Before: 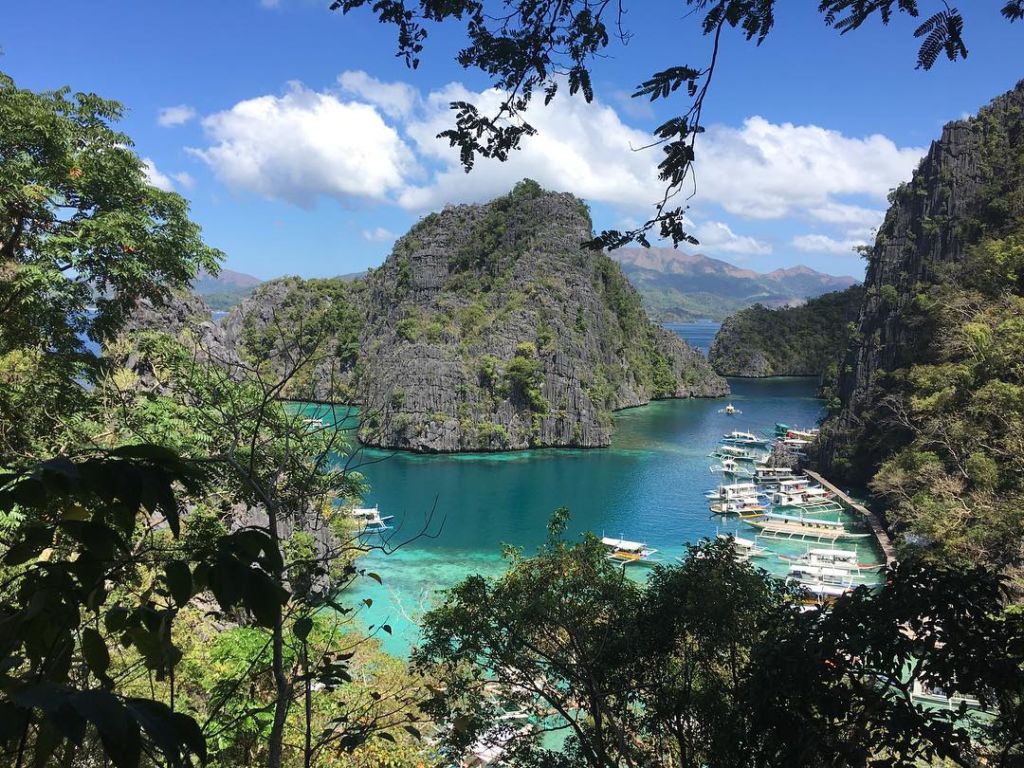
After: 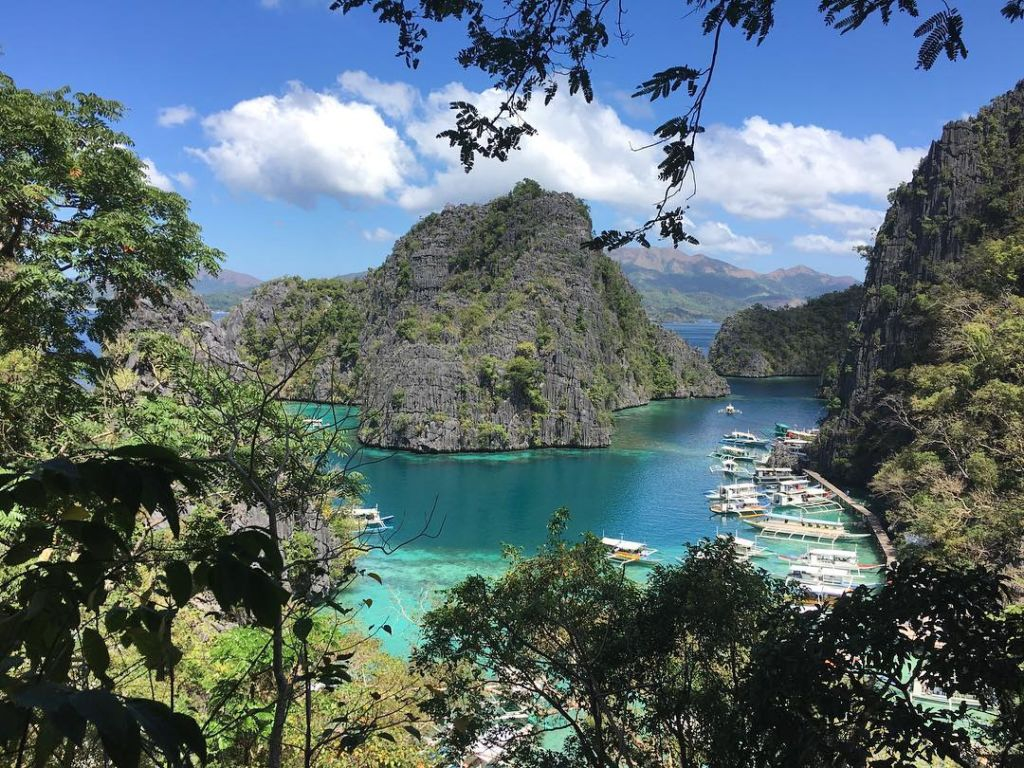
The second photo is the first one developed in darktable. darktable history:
shadows and highlights: low approximation 0.01, soften with gaussian
white balance: emerald 1
